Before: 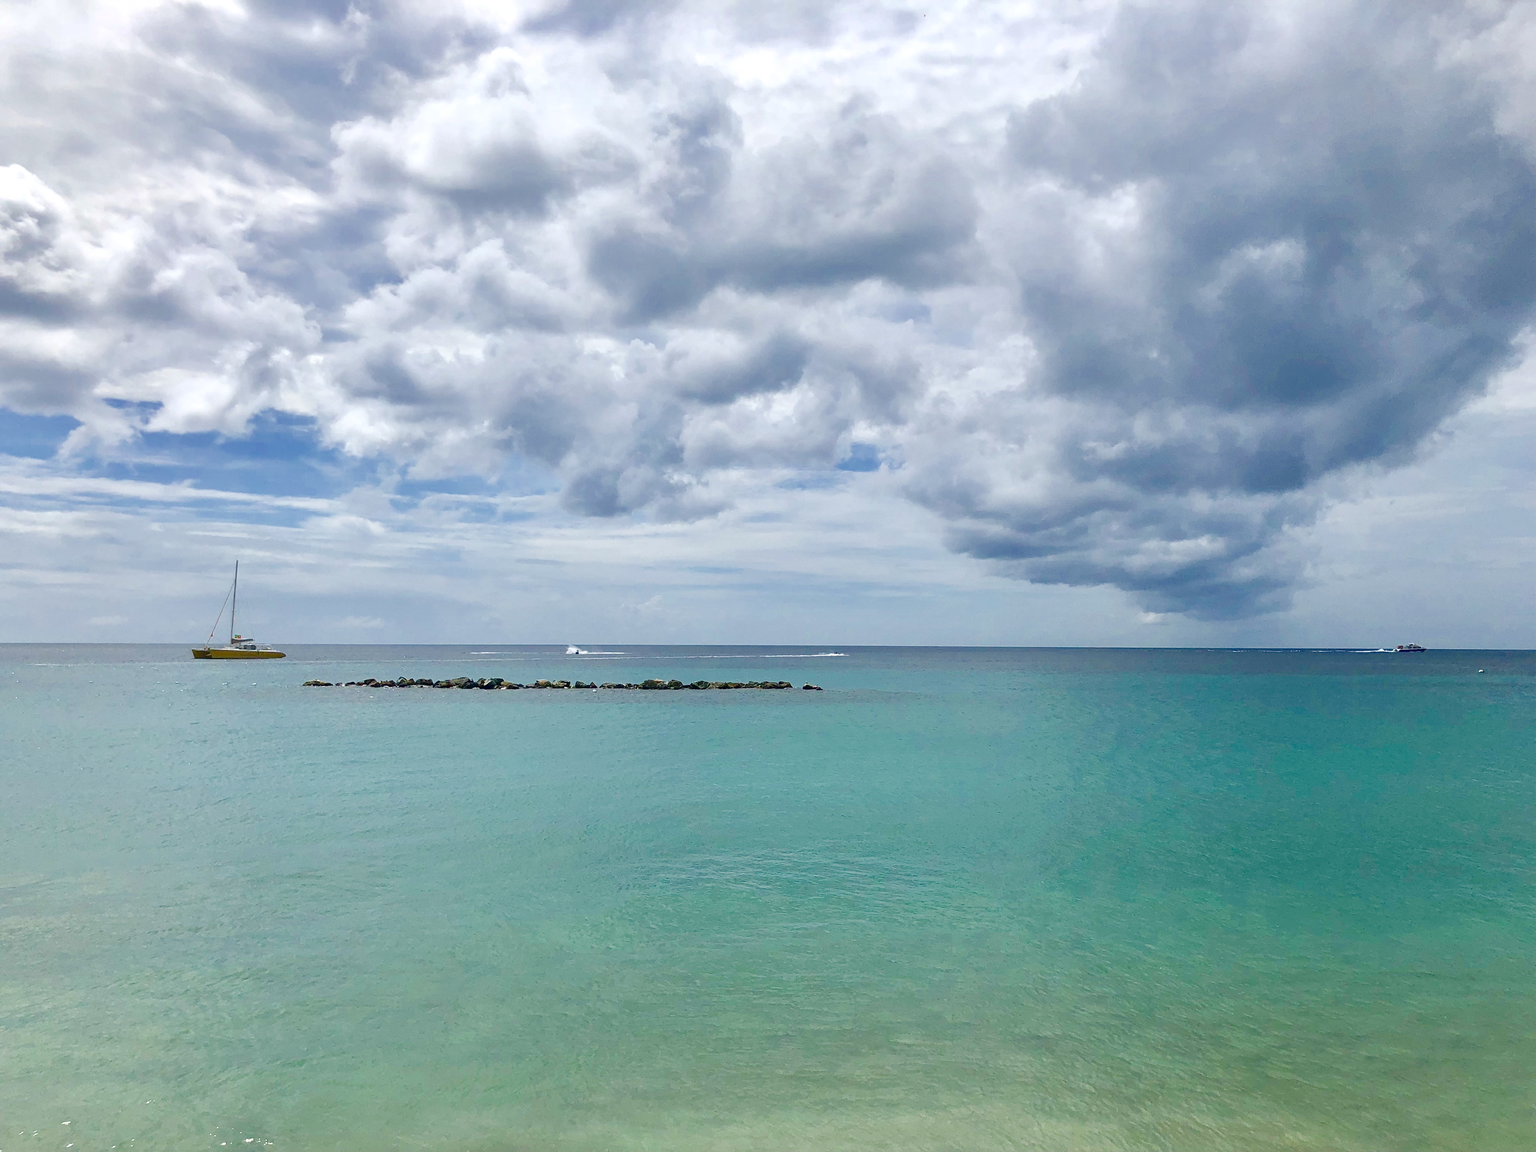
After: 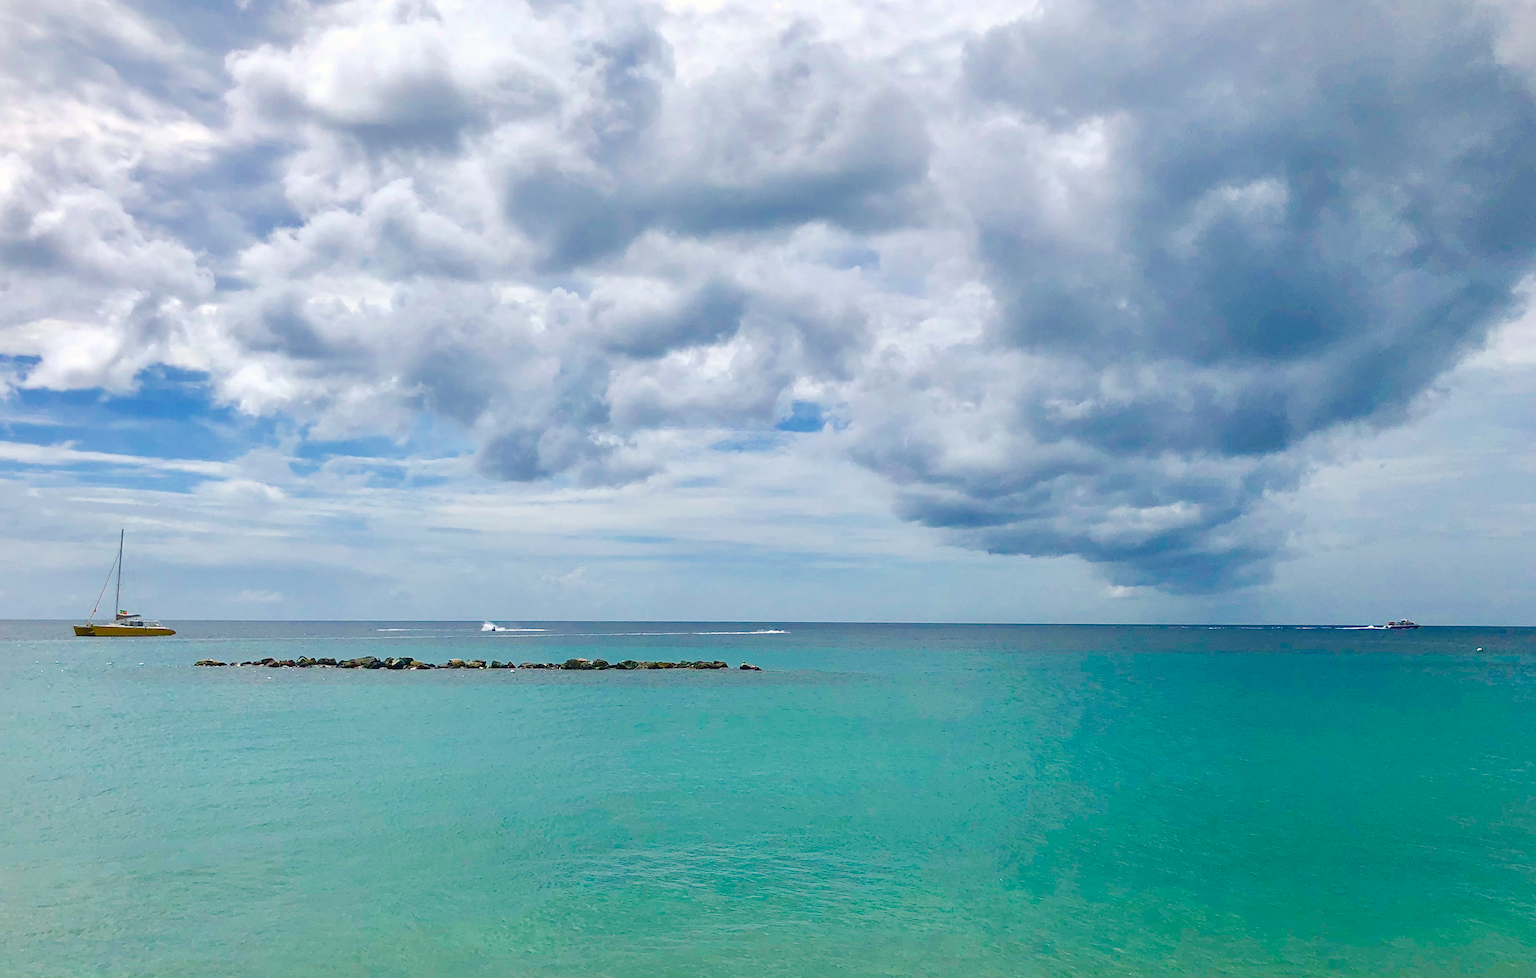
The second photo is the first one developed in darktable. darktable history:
crop: left 8.155%, top 6.611%, bottom 15.385%
color balance rgb: shadows lift › chroma 2%, shadows lift › hue 50°, power › hue 60°, highlights gain › chroma 1%, highlights gain › hue 60°, global offset › luminance 0.25%, global vibrance 30%
